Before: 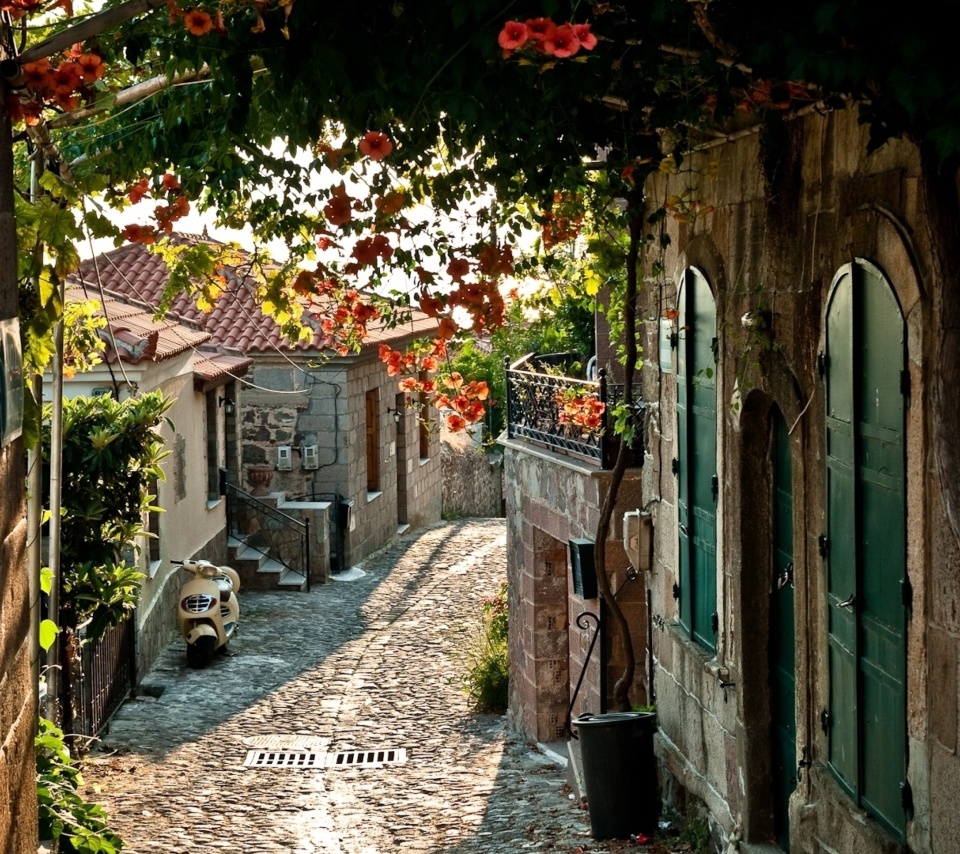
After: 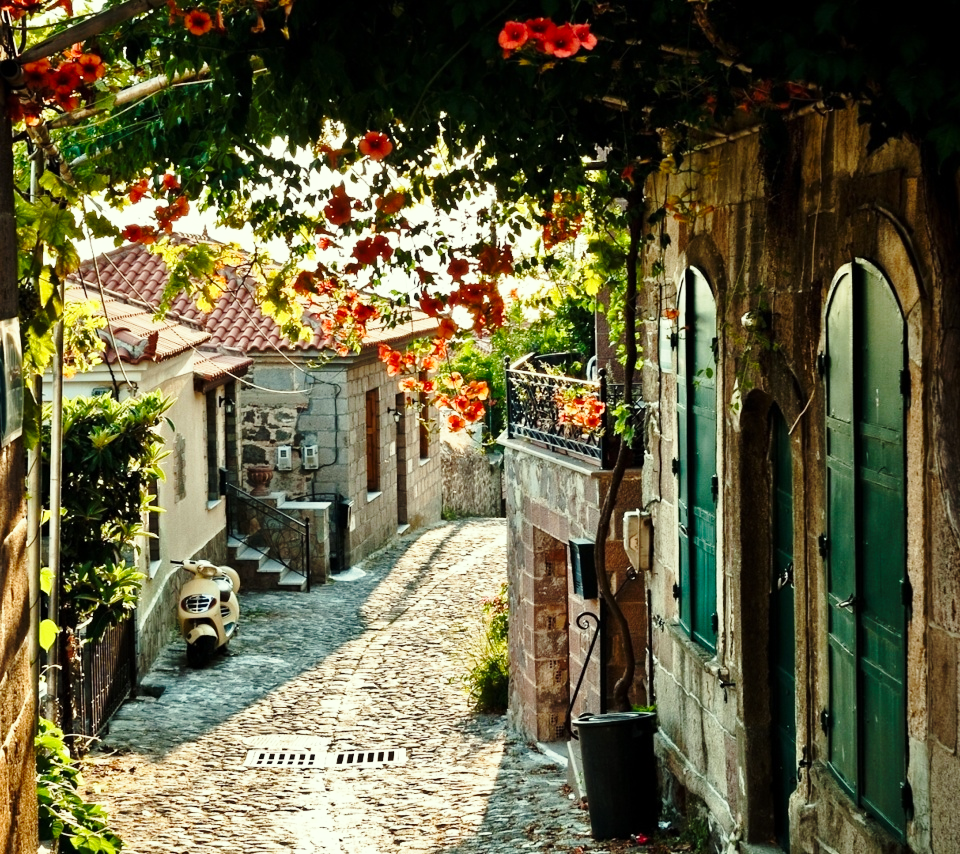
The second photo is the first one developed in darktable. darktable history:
color correction: highlights a* -4.28, highlights b* 6.53
base curve: curves: ch0 [(0, 0) (0.028, 0.03) (0.121, 0.232) (0.46, 0.748) (0.859, 0.968) (1, 1)], preserve colors none
